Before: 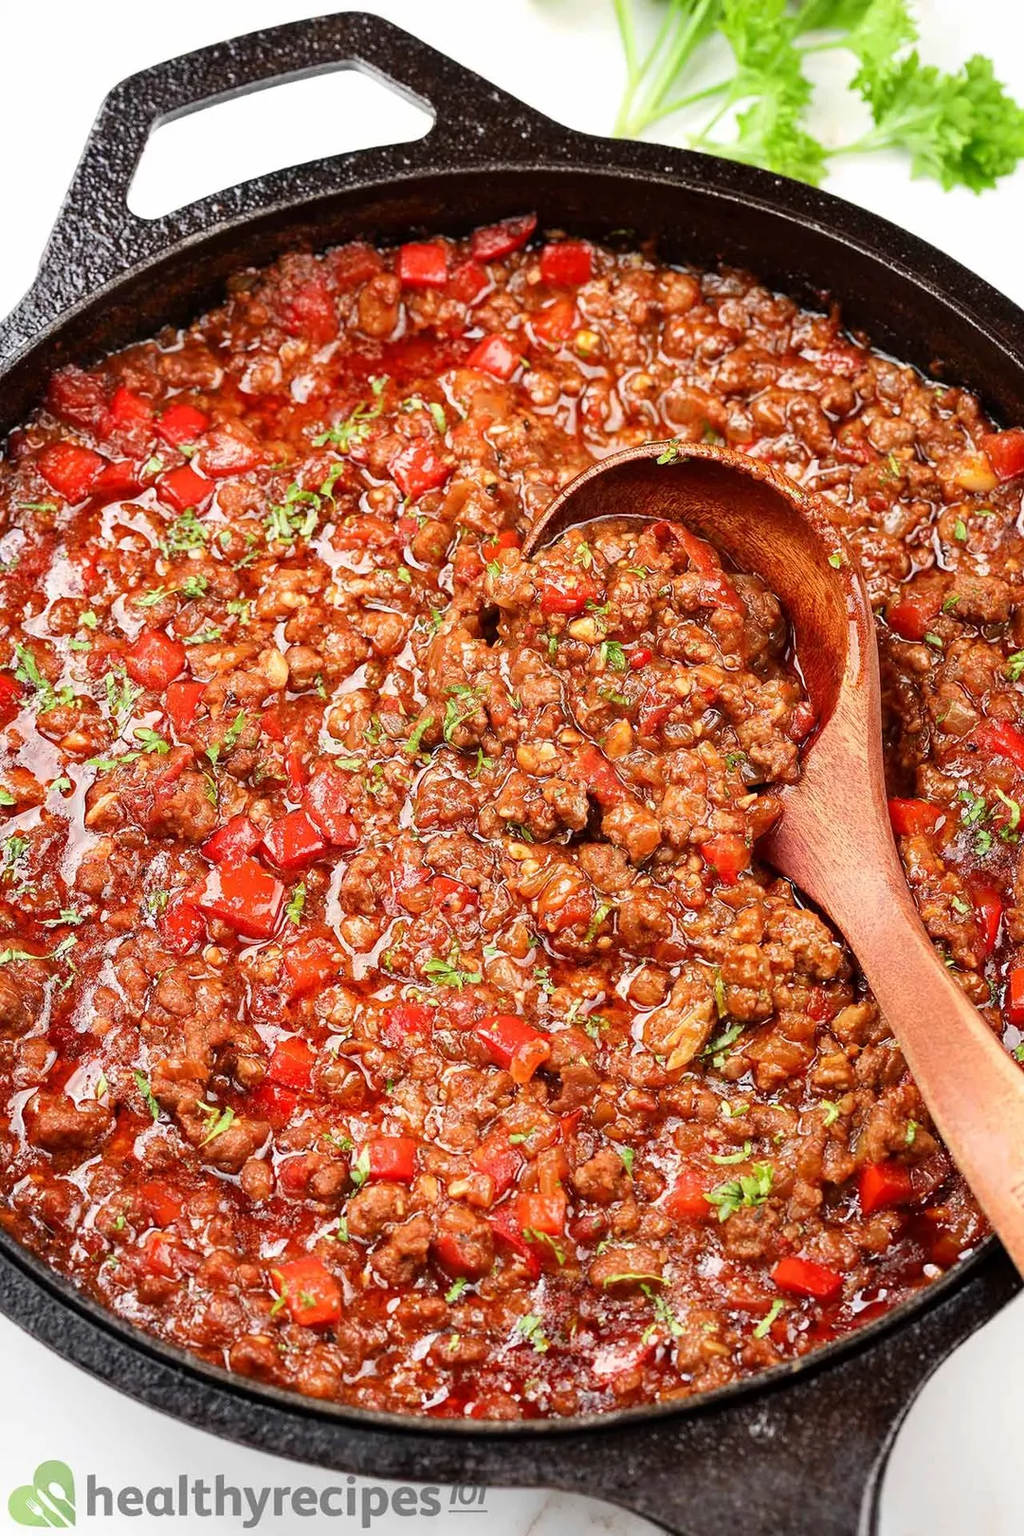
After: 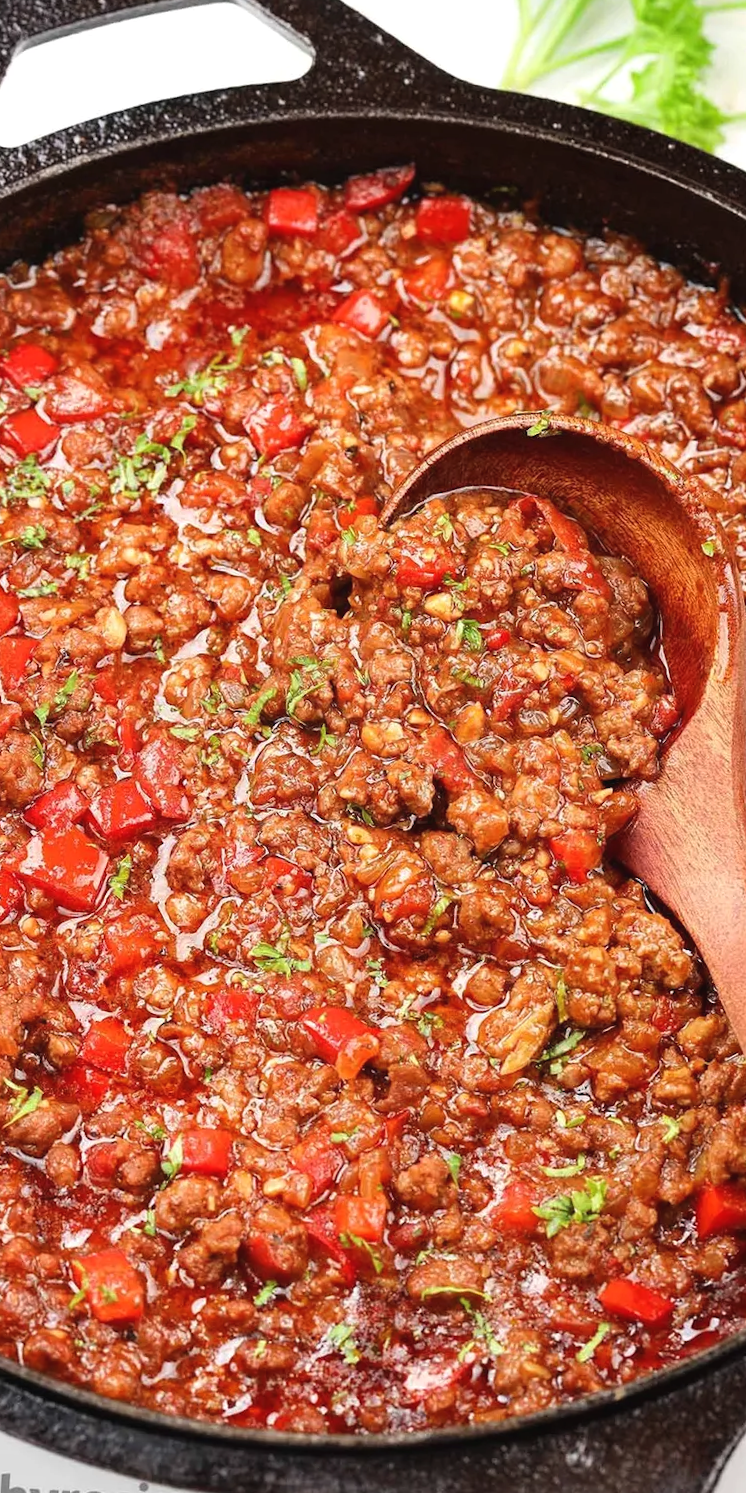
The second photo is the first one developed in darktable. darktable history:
exposure: black level correction -0.003, exposure 0.04 EV, compensate highlight preservation false
crop and rotate: angle -3.27°, left 14.277%, top 0.028%, right 10.766%, bottom 0.028%
